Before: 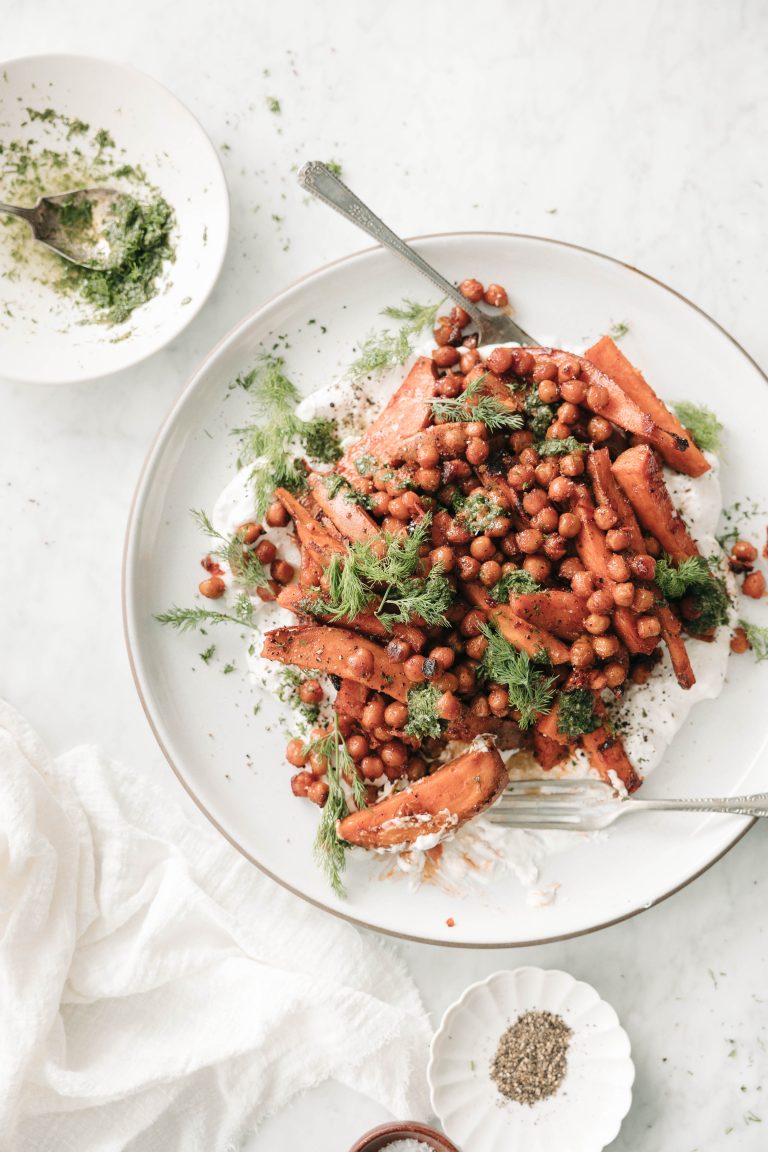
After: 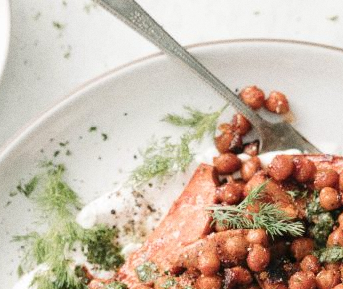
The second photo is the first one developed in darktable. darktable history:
grain: coarseness 0.09 ISO
tone equalizer: on, module defaults
crop: left 28.64%, top 16.832%, right 26.637%, bottom 58.055%
